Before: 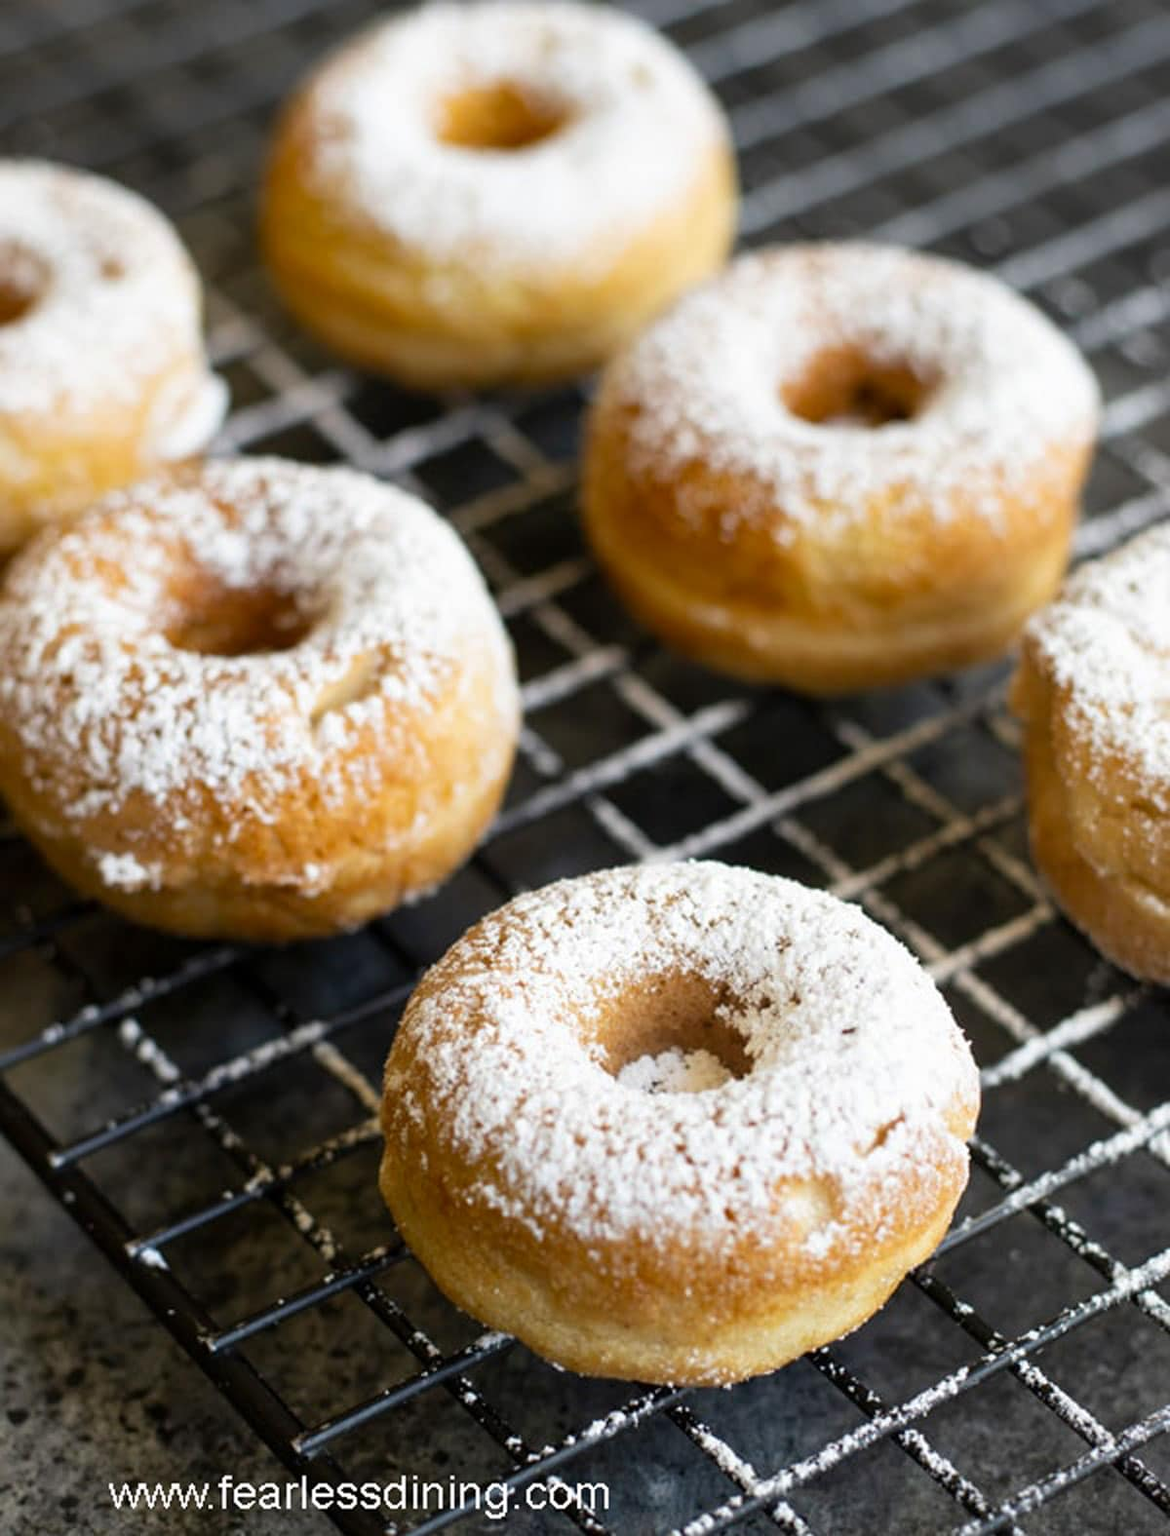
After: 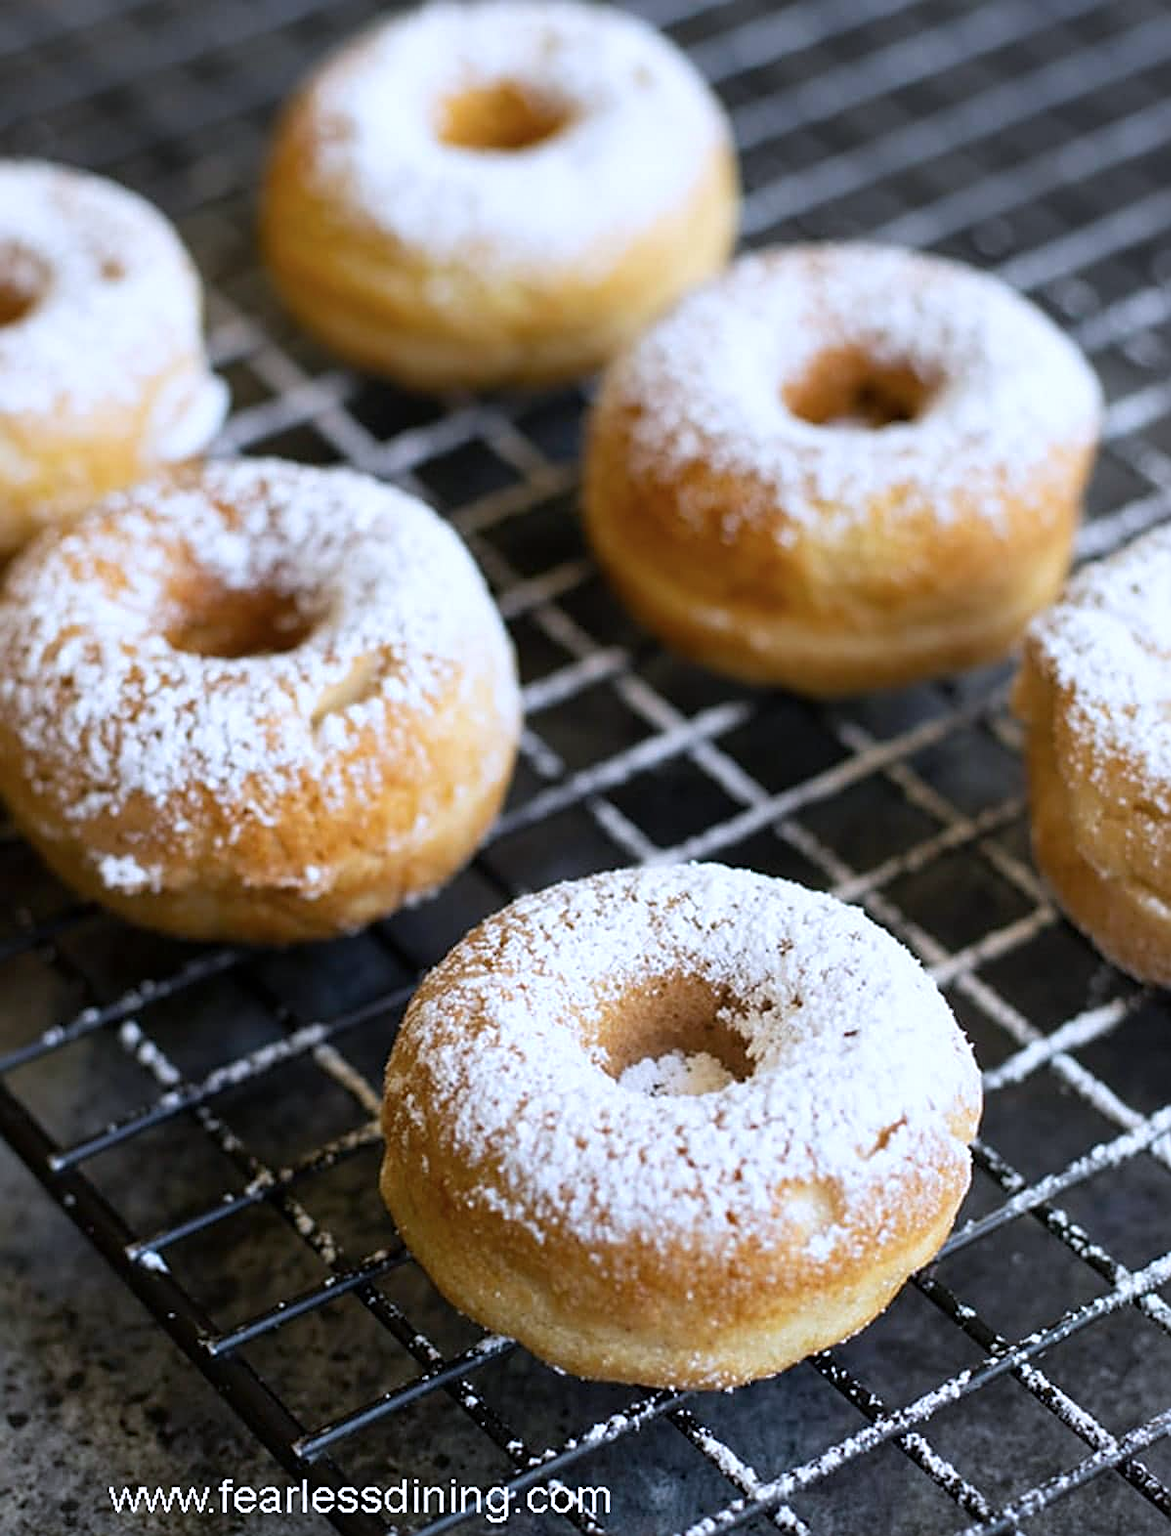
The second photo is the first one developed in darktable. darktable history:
color calibration: illuminant as shot in camera, x 0.37, y 0.382, temperature 4313.75 K
sharpen: on, module defaults
crop: top 0.036%, bottom 0.169%
